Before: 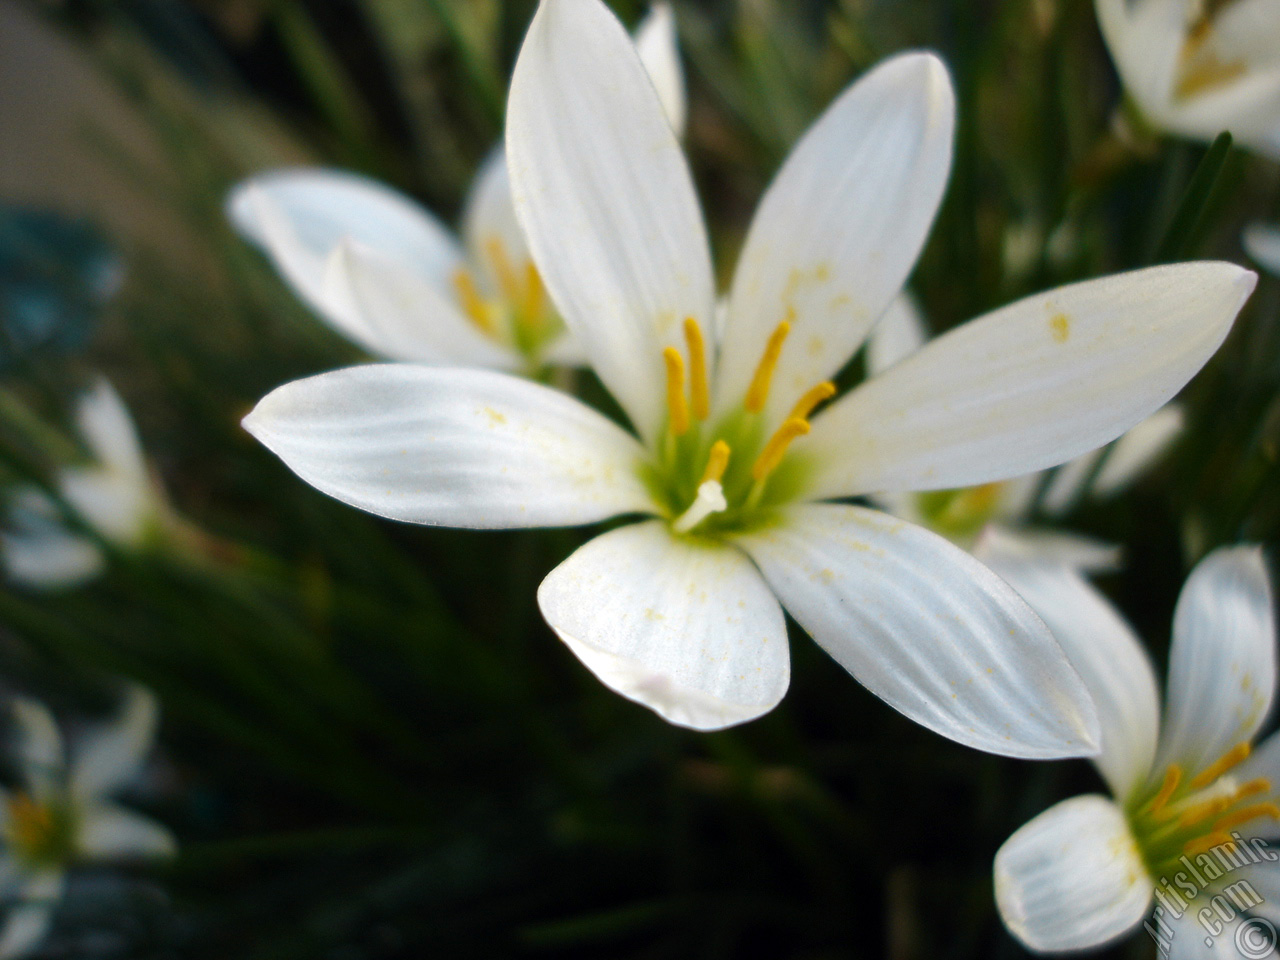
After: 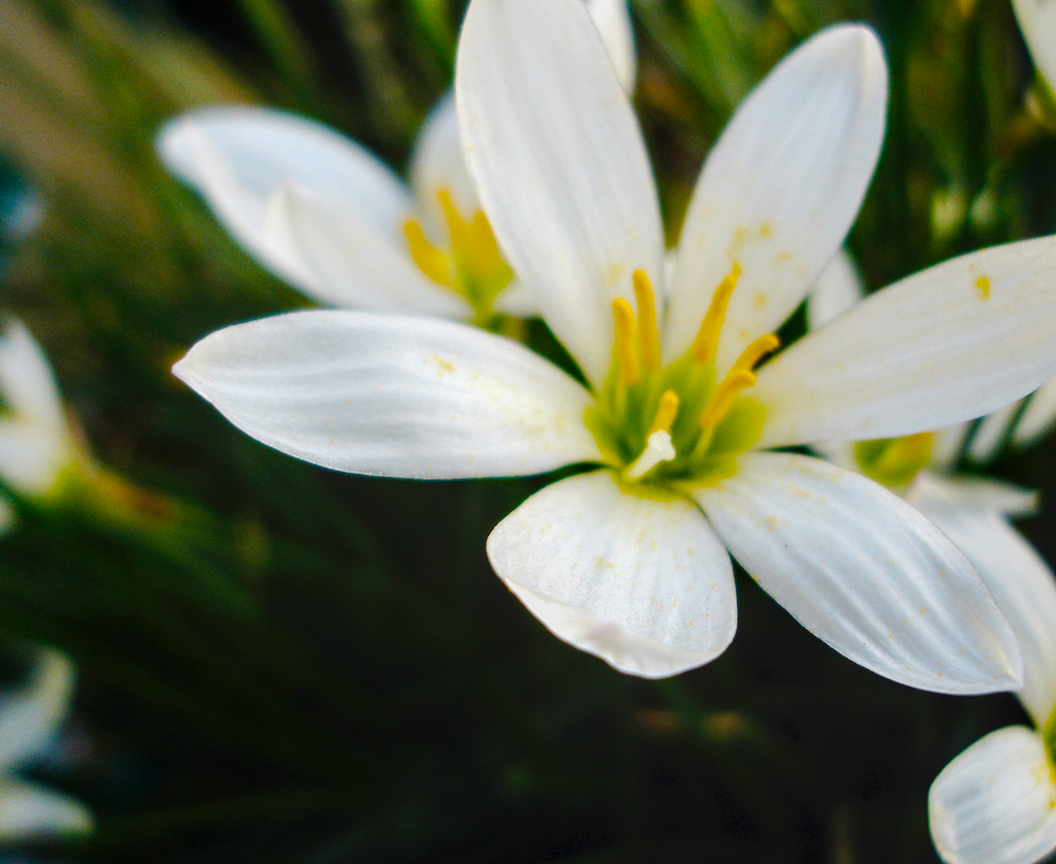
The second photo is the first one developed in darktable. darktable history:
crop: left 7.598%, right 7.873%
local contrast: detail 130%
rotate and perspective: rotation -0.013°, lens shift (vertical) -0.027, lens shift (horizontal) 0.178, crop left 0.016, crop right 0.989, crop top 0.082, crop bottom 0.918
exposure: compensate highlight preservation false
color balance rgb: linear chroma grading › global chroma 15%, perceptual saturation grading › global saturation 30%
tone curve: curves: ch0 [(0, 0) (0.003, 0.012) (0.011, 0.02) (0.025, 0.032) (0.044, 0.046) (0.069, 0.06) (0.1, 0.09) (0.136, 0.133) (0.177, 0.182) (0.224, 0.247) (0.277, 0.316) (0.335, 0.396) (0.399, 0.48) (0.468, 0.568) (0.543, 0.646) (0.623, 0.717) (0.709, 0.777) (0.801, 0.846) (0.898, 0.912) (1, 1)], preserve colors none
